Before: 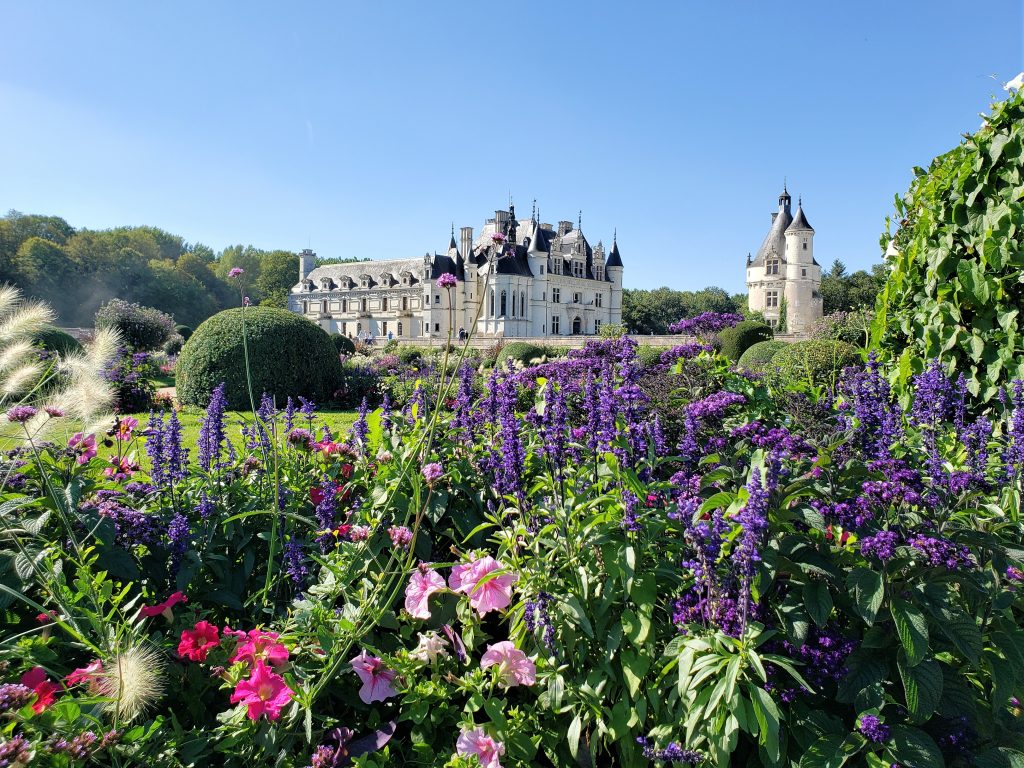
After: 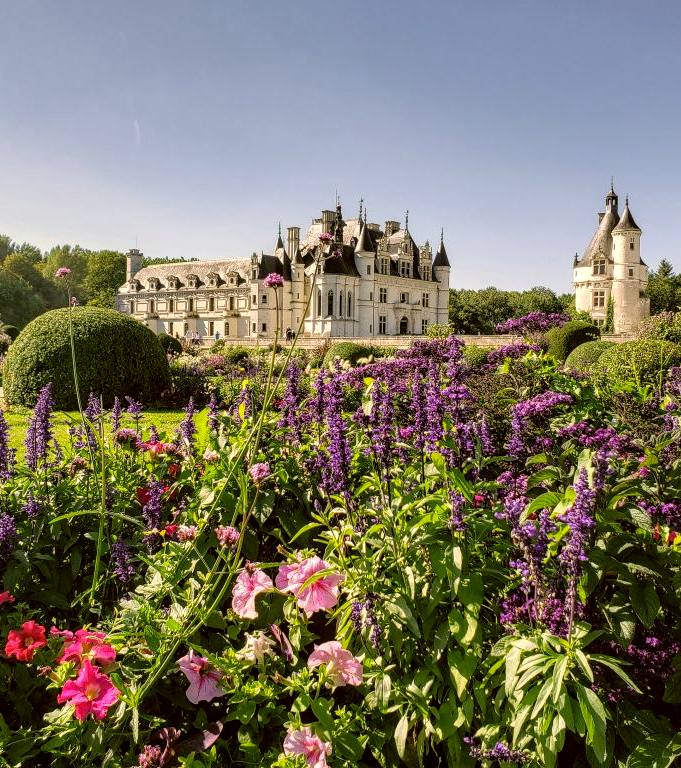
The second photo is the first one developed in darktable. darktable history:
shadows and highlights: radius 108.52, shadows 23.73, highlights -59.32, low approximation 0.01, soften with gaussian
local contrast: highlights 61%, detail 143%, midtone range 0.428
crop: left 16.899%, right 16.556%
color correction: highlights a* 8.98, highlights b* 15.09, shadows a* -0.49, shadows b* 26.52
